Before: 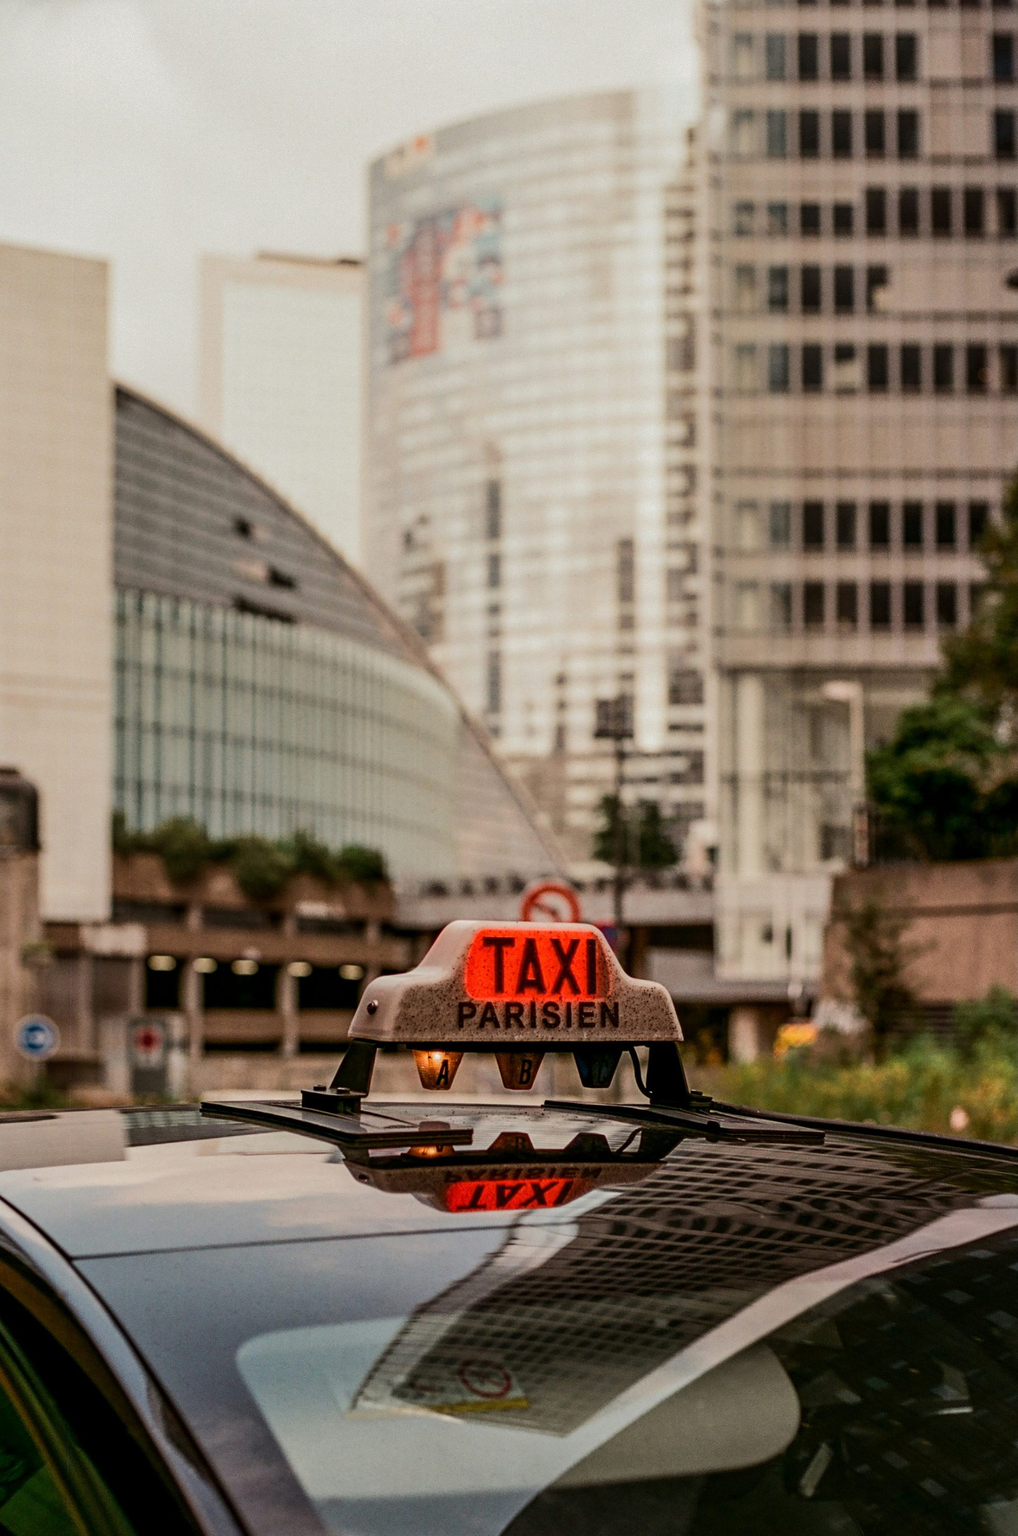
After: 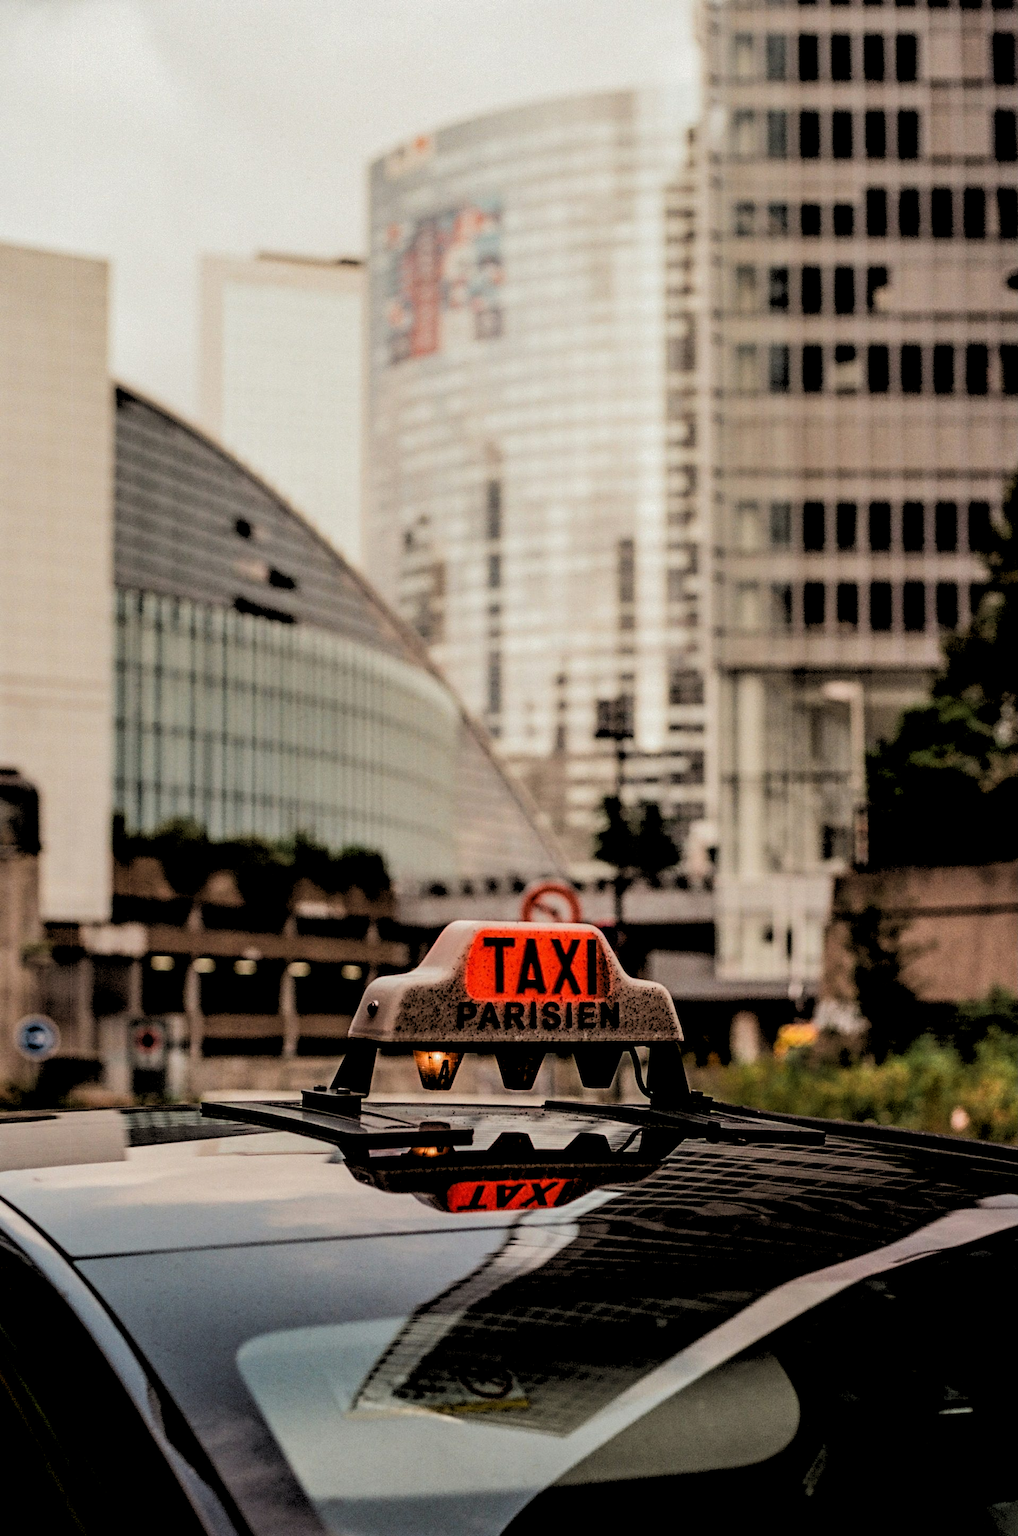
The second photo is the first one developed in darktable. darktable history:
rgb levels: levels [[0.034, 0.472, 0.904], [0, 0.5, 1], [0, 0.5, 1]]
color zones: curves: ch2 [(0, 0.5) (0.143, 0.5) (0.286, 0.489) (0.415, 0.421) (0.571, 0.5) (0.714, 0.5) (0.857, 0.5) (1, 0.5)]
